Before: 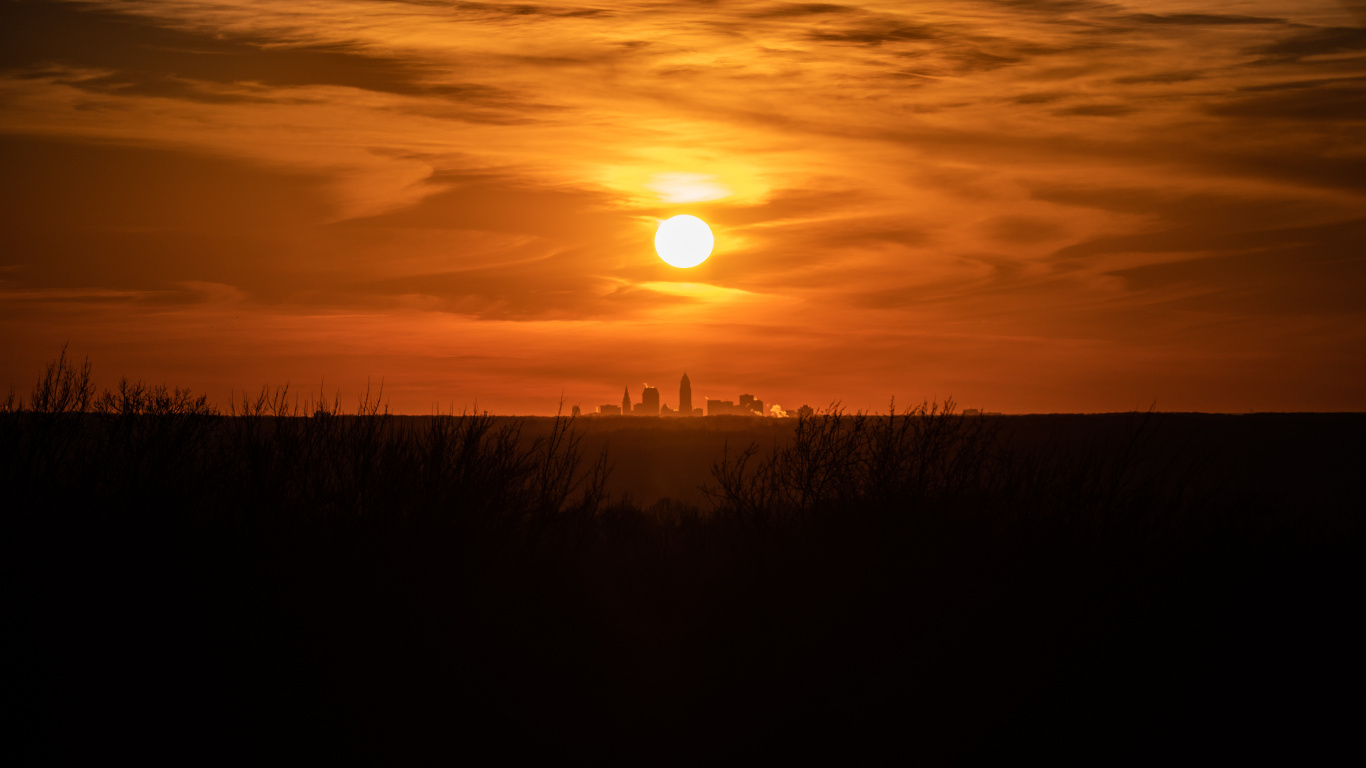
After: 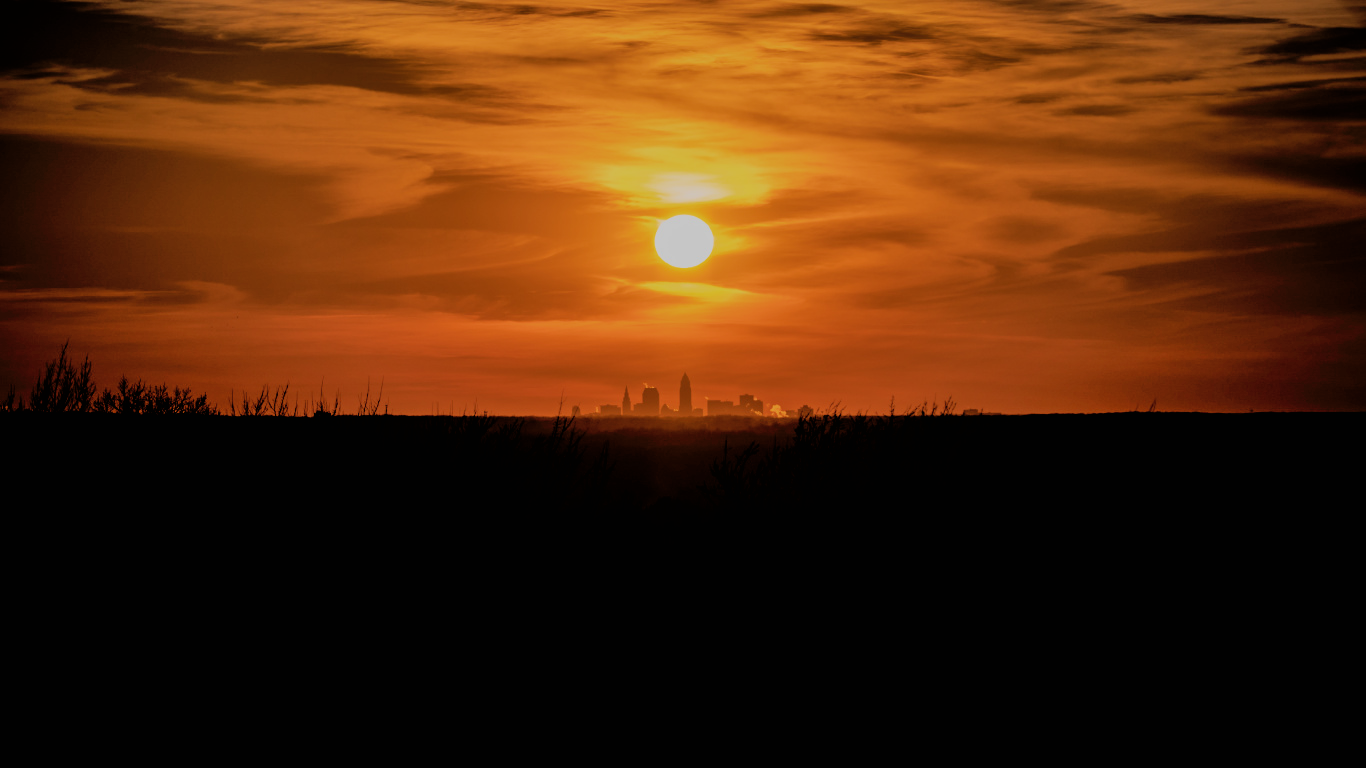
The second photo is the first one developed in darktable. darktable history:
exposure: exposure -0.209 EV, compensate exposure bias true, compensate highlight preservation false
shadows and highlights: on, module defaults
velvia: on, module defaults
filmic rgb: black relative exposure -4.4 EV, white relative exposure 5.02 EV, hardness 2.2, latitude 39.19%, contrast 1.147, highlights saturation mix 11.21%, shadows ↔ highlights balance 0.891%
